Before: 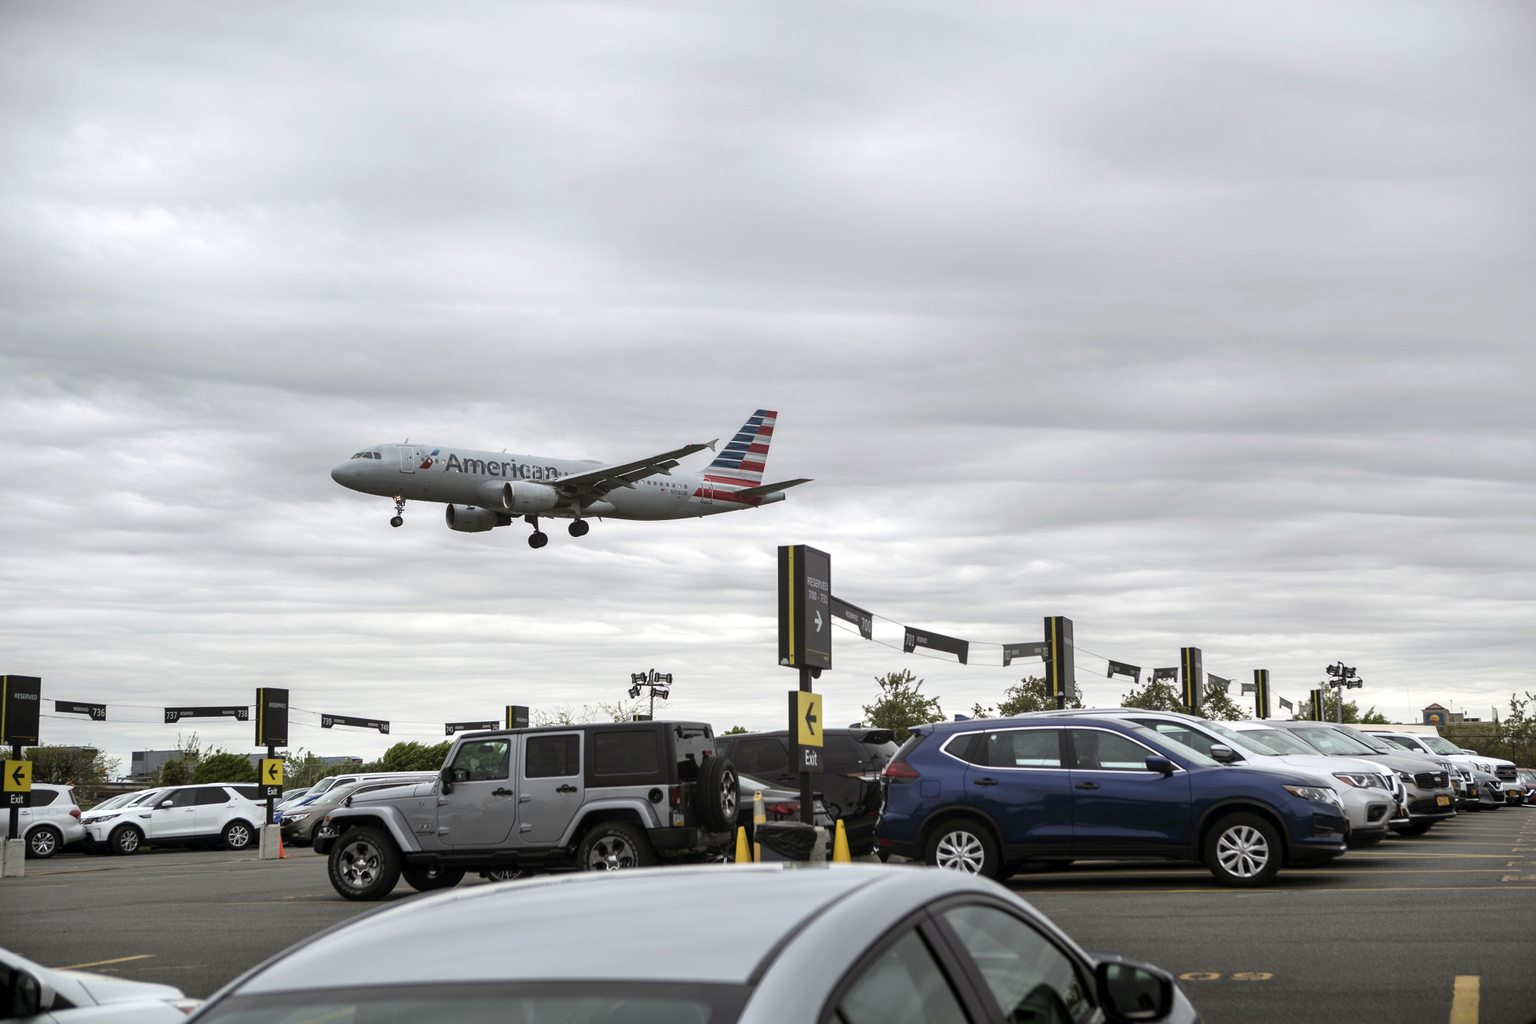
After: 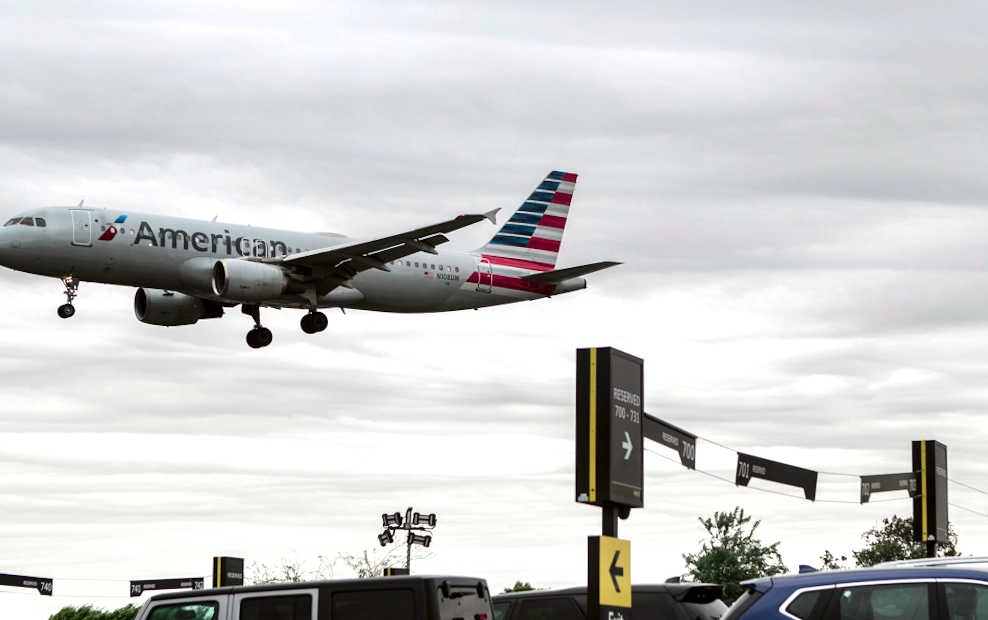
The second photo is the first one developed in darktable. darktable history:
crop: left 25%, top 25%, right 25%, bottom 25%
local contrast: mode bilateral grid, contrast 25, coarseness 50, detail 123%, midtone range 0.2
tone curve: curves: ch0 [(0, 0) (0.068, 0.031) (0.183, 0.13) (0.341, 0.319) (0.547, 0.545) (0.828, 0.817) (1, 0.968)]; ch1 [(0, 0) (0.23, 0.166) (0.34, 0.308) (0.371, 0.337) (0.429, 0.408) (0.477, 0.466) (0.499, 0.5) (0.529, 0.528) (0.559, 0.578) (0.743, 0.798) (1, 1)]; ch2 [(0, 0) (0.431, 0.419) (0.495, 0.502) (0.524, 0.525) (0.568, 0.543) (0.6, 0.597) (0.634, 0.644) (0.728, 0.722) (1, 1)], color space Lab, independent channels, preserve colors none
tone equalizer: -8 EV -0.417 EV, -7 EV -0.389 EV, -6 EV -0.333 EV, -5 EV -0.222 EV, -3 EV 0.222 EV, -2 EV 0.333 EV, -1 EV 0.389 EV, +0 EV 0.417 EV, edges refinement/feathering 500, mask exposure compensation -1.57 EV, preserve details no
rotate and perspective: rotation 0.679°, lens shift (horizontal) 0.136, crop left 0.009, crop right 0.991, crop top 0.078, crop bottom 0.95
